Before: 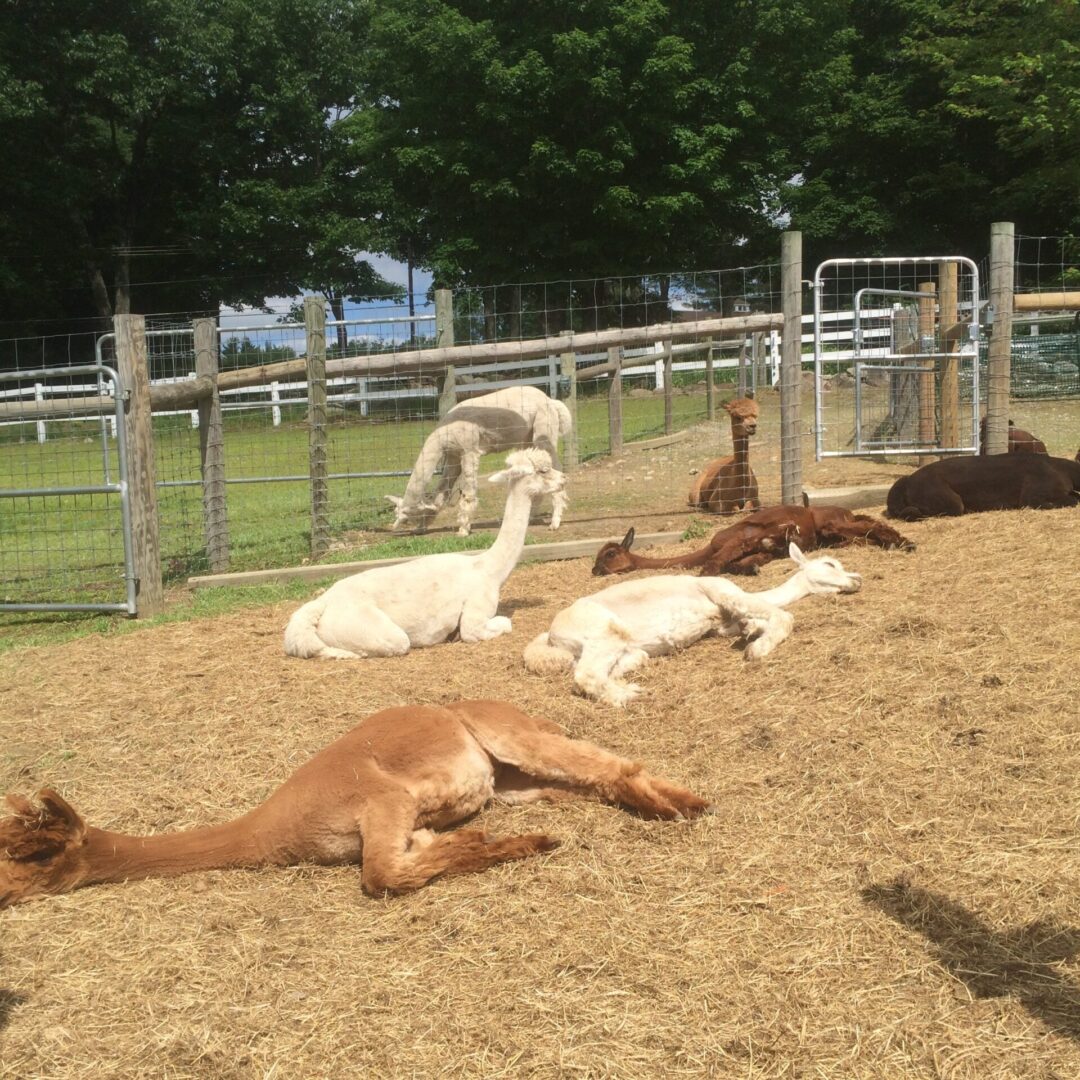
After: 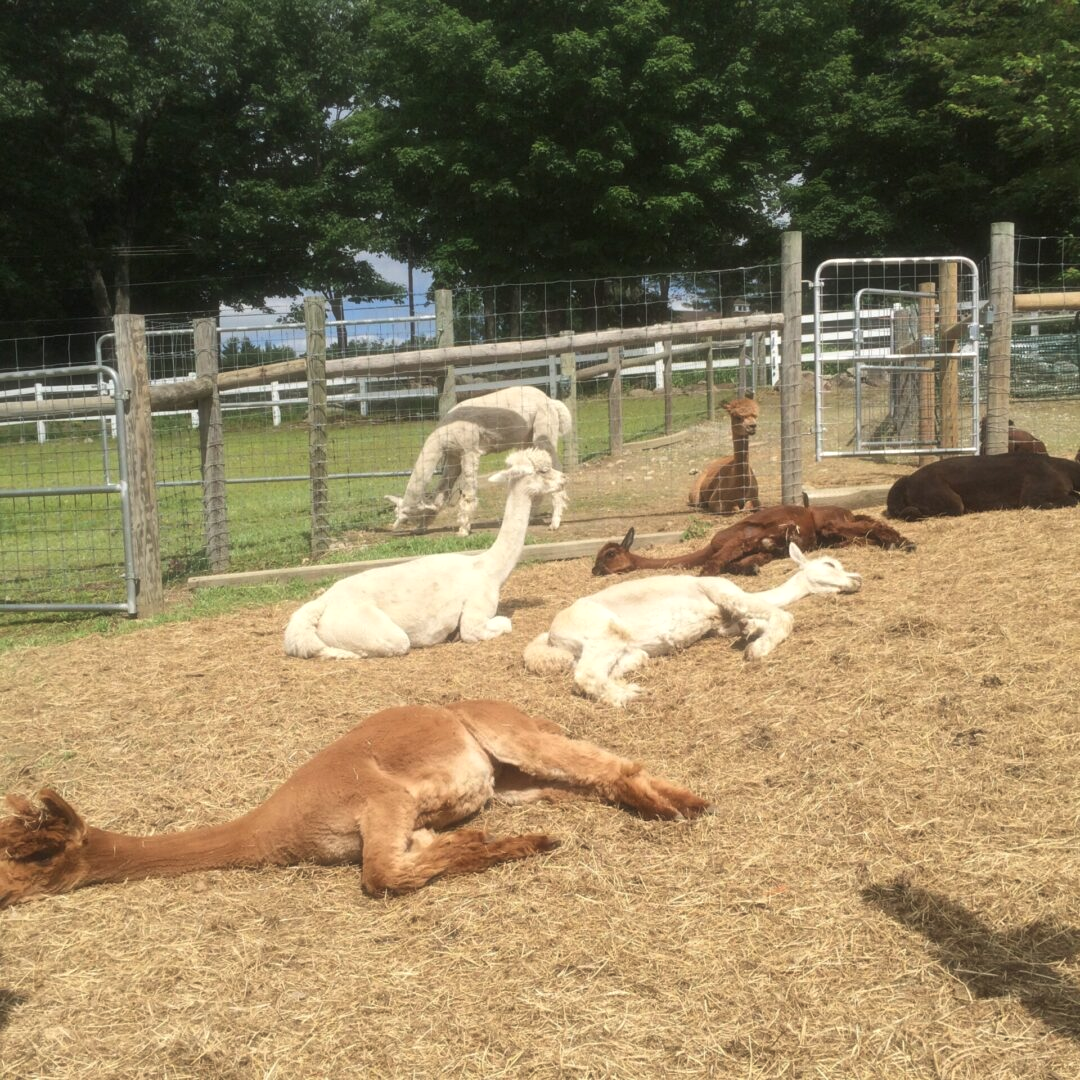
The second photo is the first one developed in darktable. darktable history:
haze removal: strength -0.1, adaptive false
local contrast: highlights 100%, shadows 100%, detail 120%, midtone range 0.2
